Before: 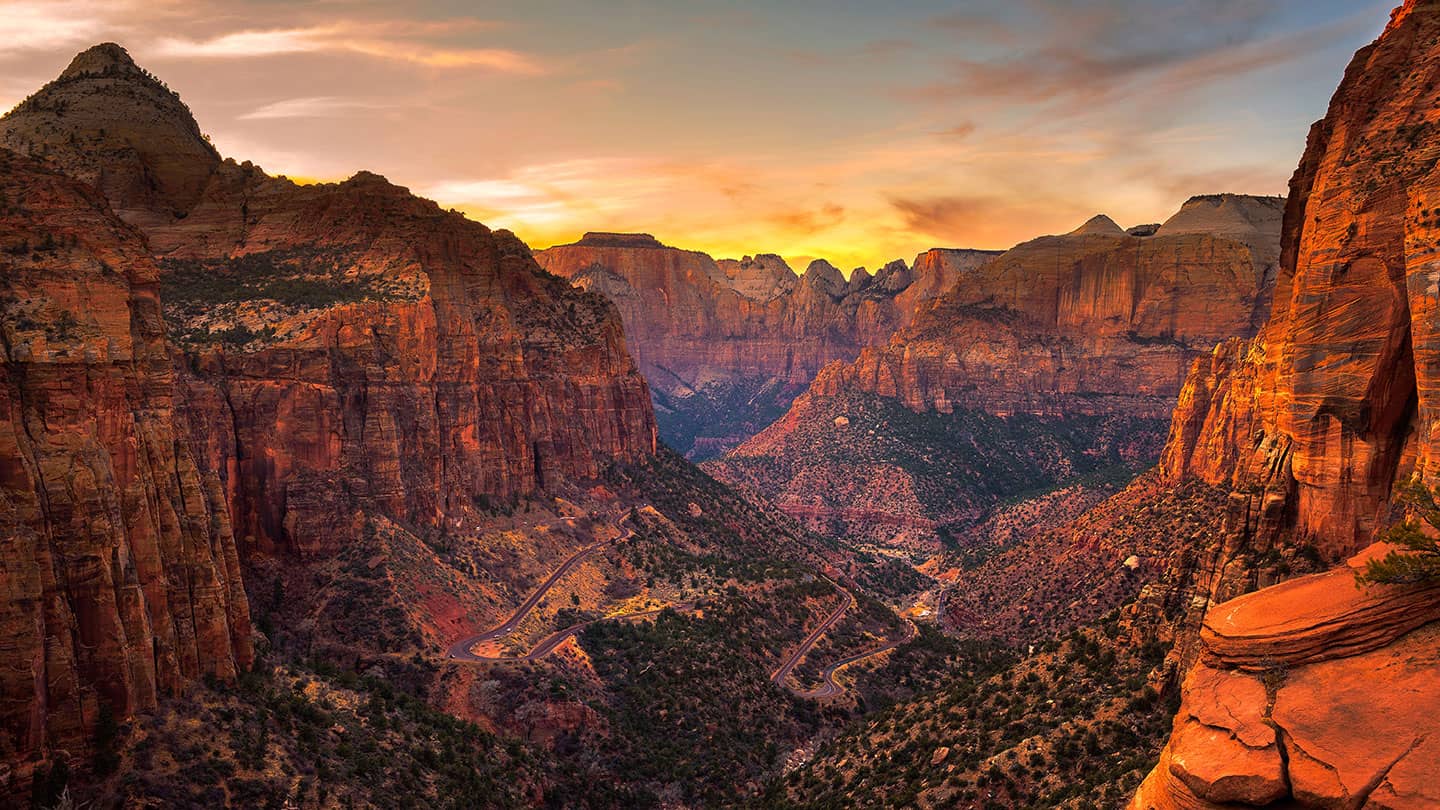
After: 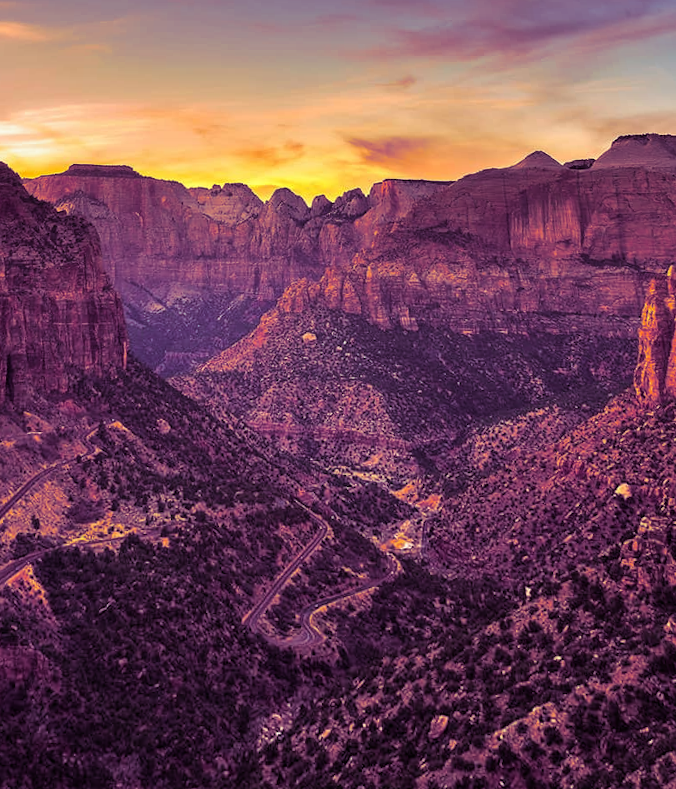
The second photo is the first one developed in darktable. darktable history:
crop: left 31.458%, top 0%, right 11.876%
split-toning: shadows › hue 277.2°, shadows › saturation 0.74
rotate and perspective: rotation 0.72°, lens shift (vertical) -0.352, lens shift (horizontal) -0.051, crop left 0.152, crop right 0.859, crop top 0.019, crop bottom 0.964
